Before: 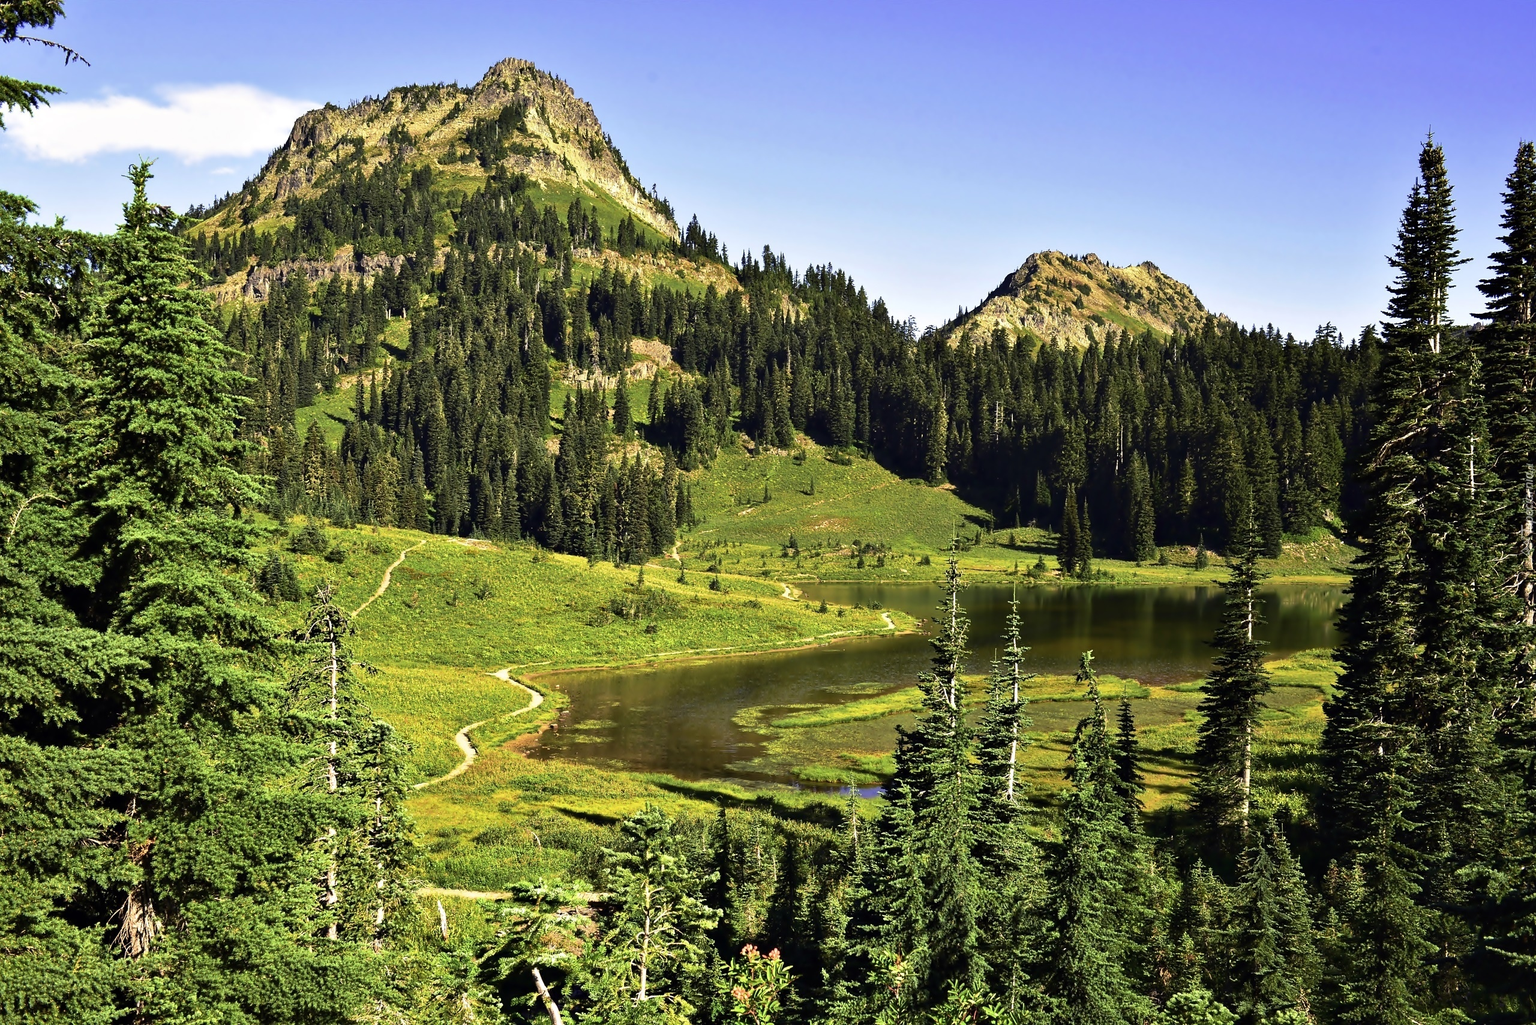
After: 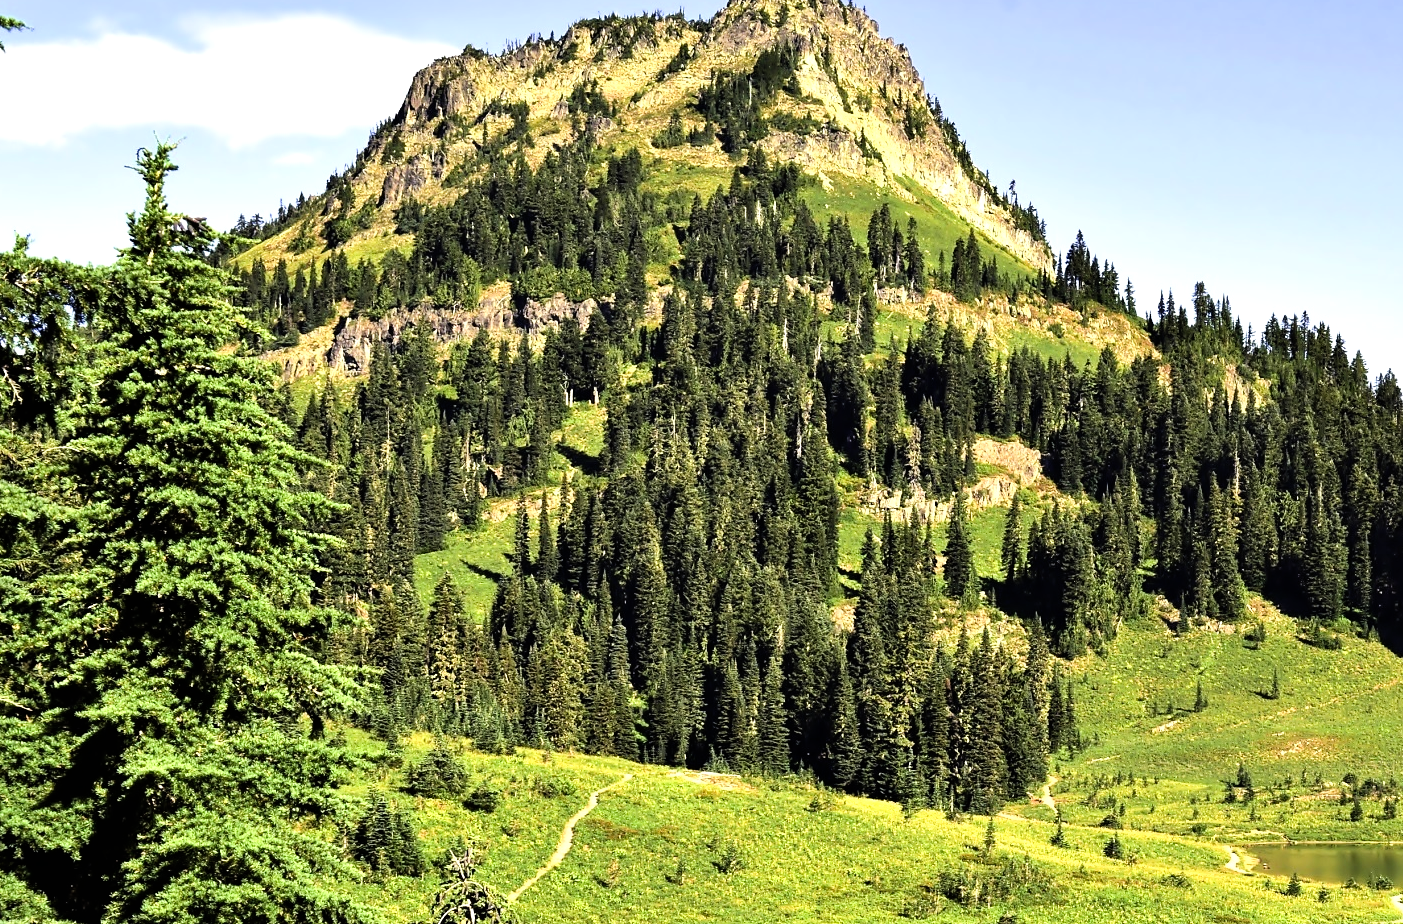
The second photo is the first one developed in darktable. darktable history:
crop and rotate: left 3.06%, top 7.49%, right 42.132%, bottom 38.357%
filmic rgb: black relative exposure -7.65 EV, white relative exposure 4.56 EV, hardness 3.61, iterations of high-quality reconstruction 0
levels: levels [0, 0.394, 0.787]
